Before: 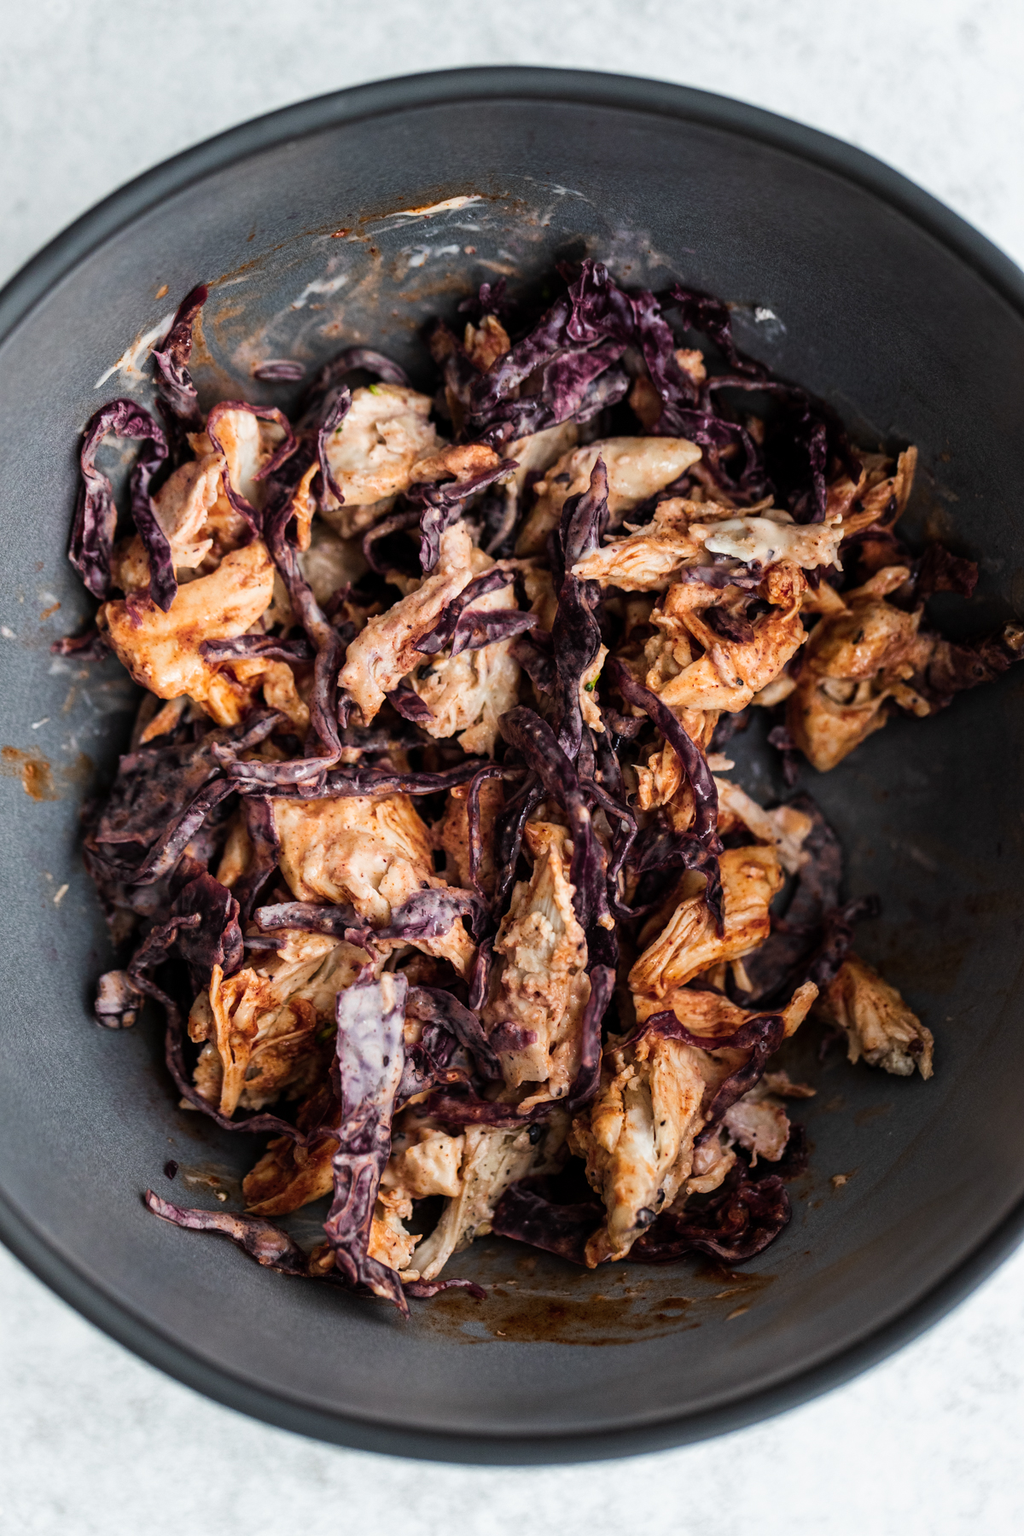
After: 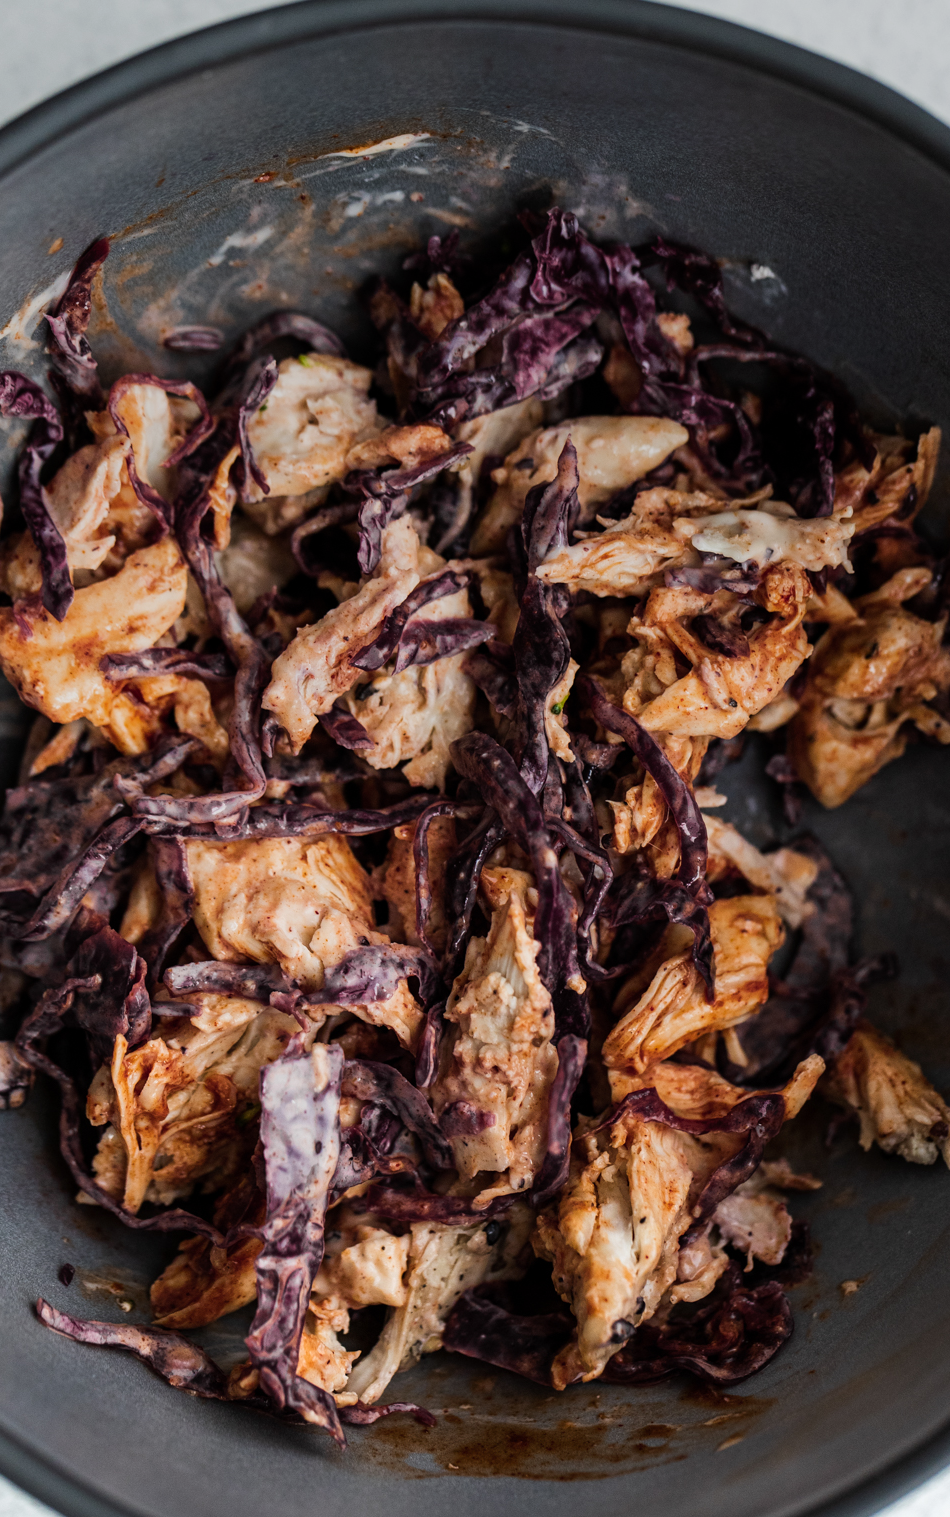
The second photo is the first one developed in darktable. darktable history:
graduated density: rotation -0.352°, offset 57.64
crop: left 11.225%, top 5.381%, right 9.565%, bottom 10.314%
